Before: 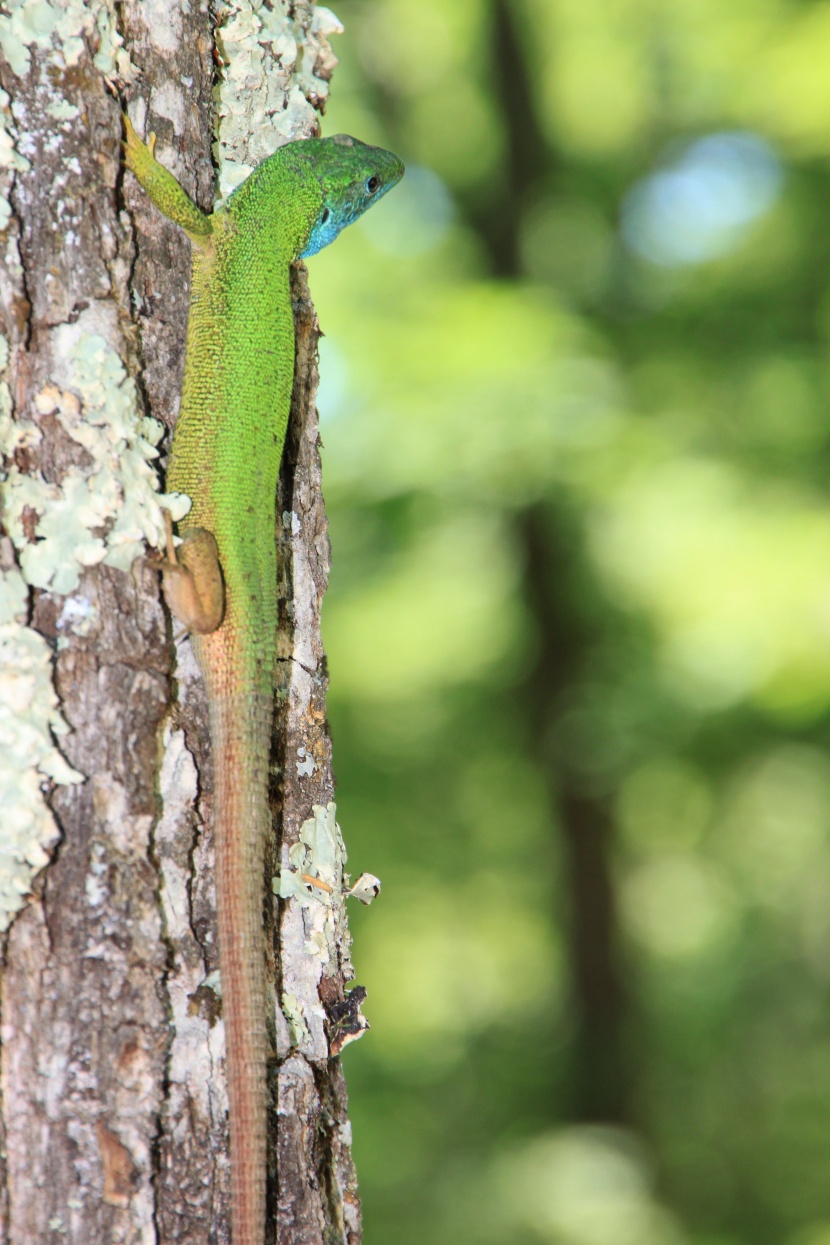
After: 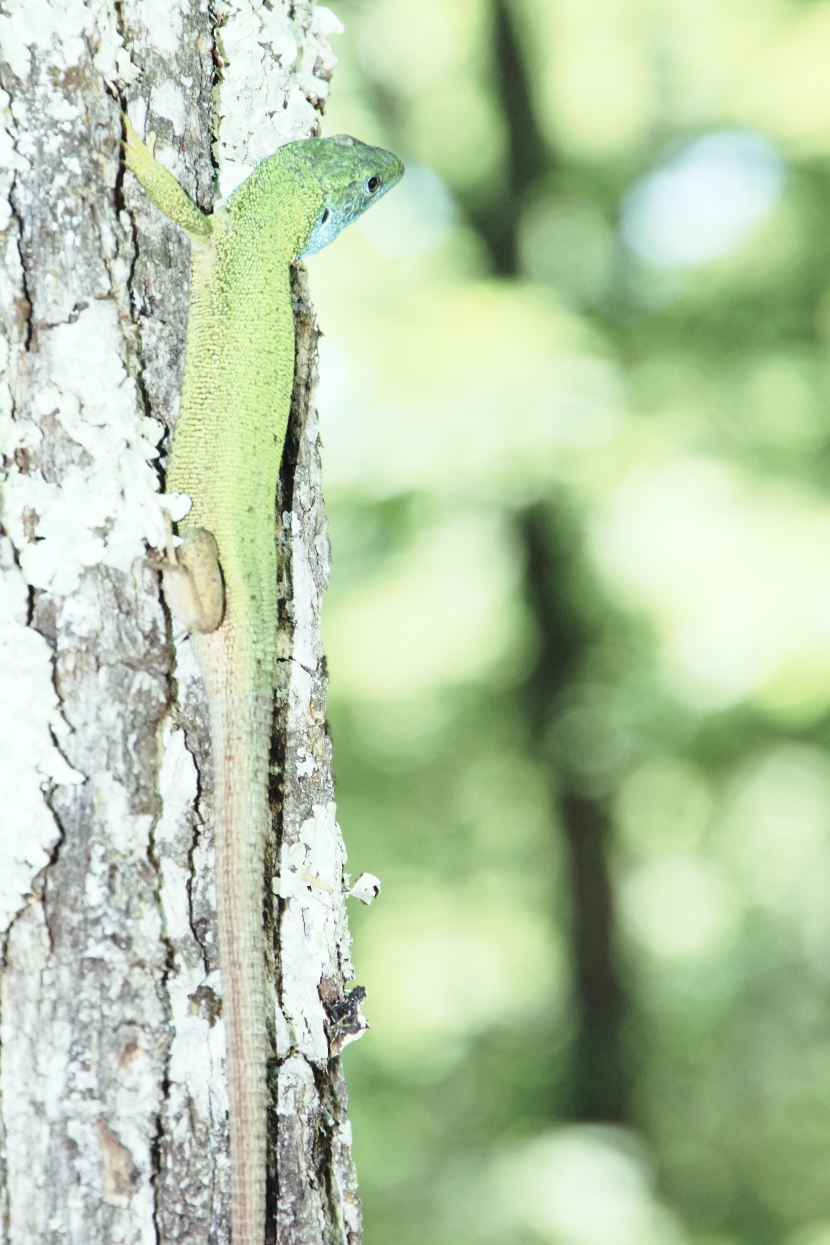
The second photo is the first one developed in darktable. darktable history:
color balance: mode lift, gamma, gain (sRGB), lift [0.997, 0.979, 1.021, 1.011], gamma [1, 1.084, 0.916, 0.998], gain [1, 0.87, 1.13, 1.101], contrast 4.55%, contrast fulcrum 38.24%, output saturation 104.09%
base curve: curves: ch0 [(0, 0) (0.028, 0.03) (0.121, 0.232) (0.46, 0.748) (0.859, 0.968) (1, 1)], preserve colors none
contrast brightness saturation: contrast -0.05, saturation -0.41
exposure: exposure 0.197 EV, compensate highlight preservation false
